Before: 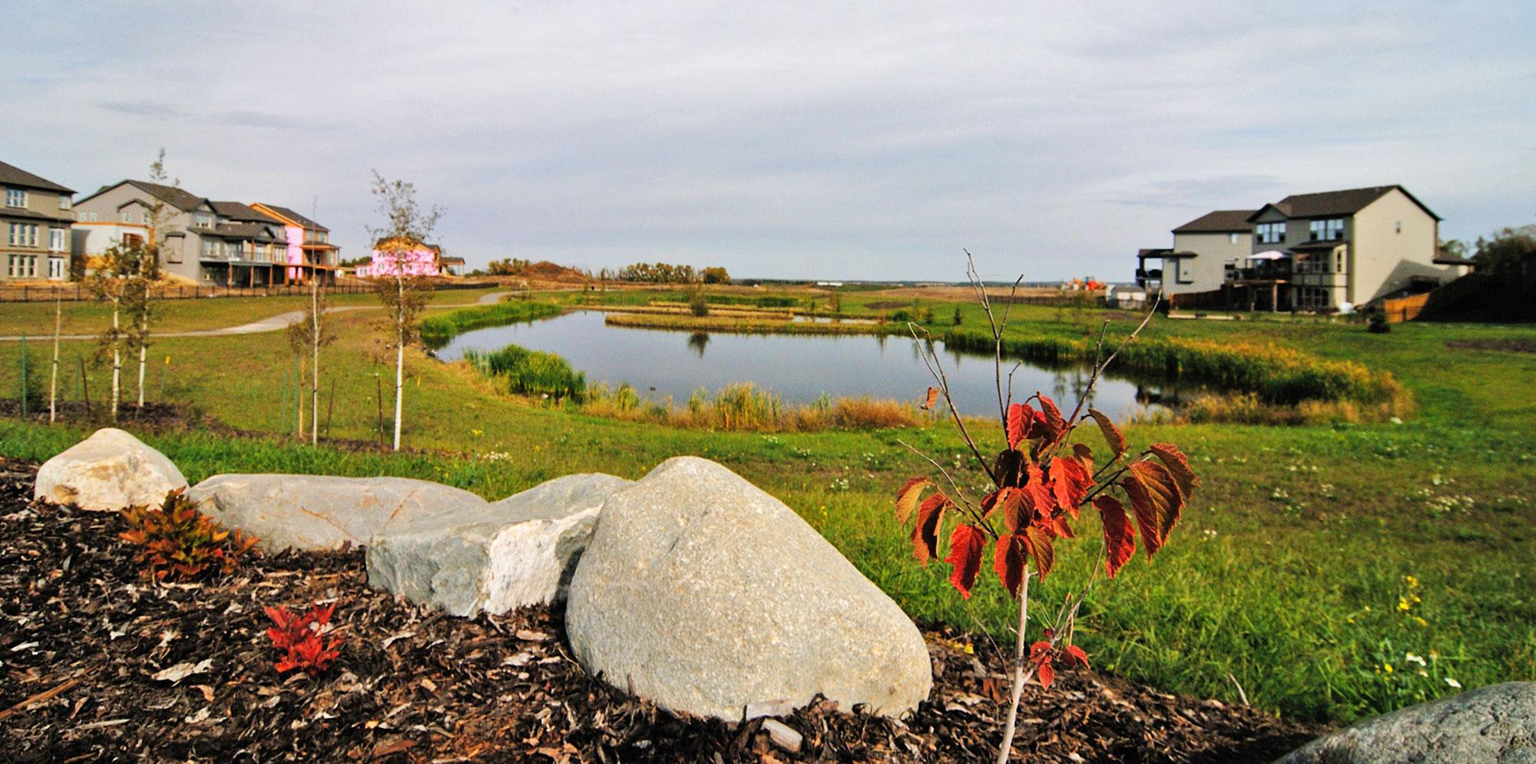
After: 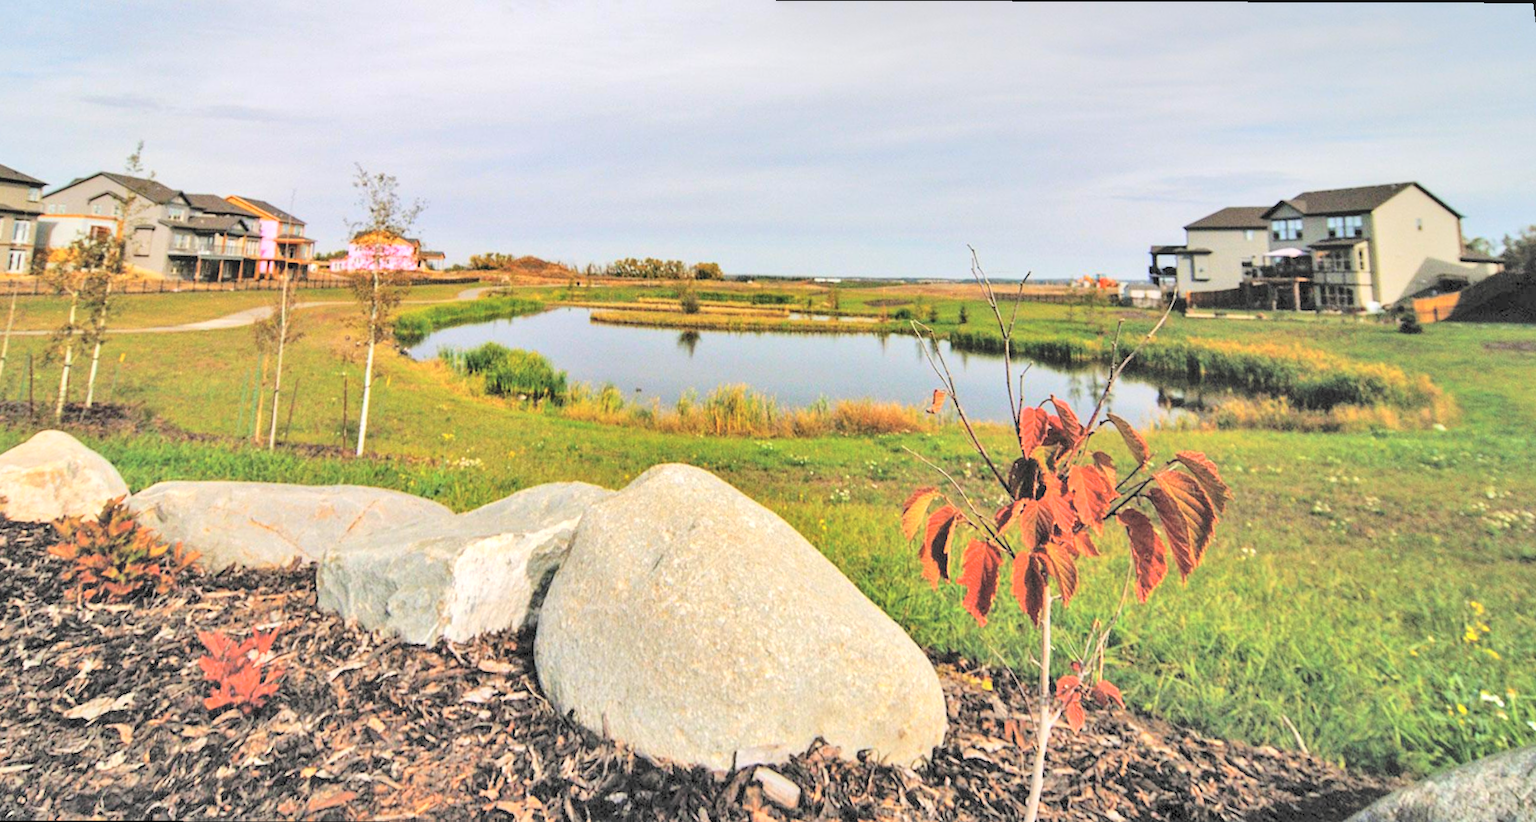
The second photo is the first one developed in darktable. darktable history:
rotate and perspective: rotation 0.215°, lens shift (vertical) -0.139, crop left 0.069, crop right 0.939, crop top 0.002, crop bottom 0.996
contrast brightness saturation: brightness 1
local contrast: on, module defaults
shadows and highlights: low approximation 0.01, soften with gaussian
base curve: curves: ch0 [(0, 0) (0.303, 0.277) (1, 1)]
